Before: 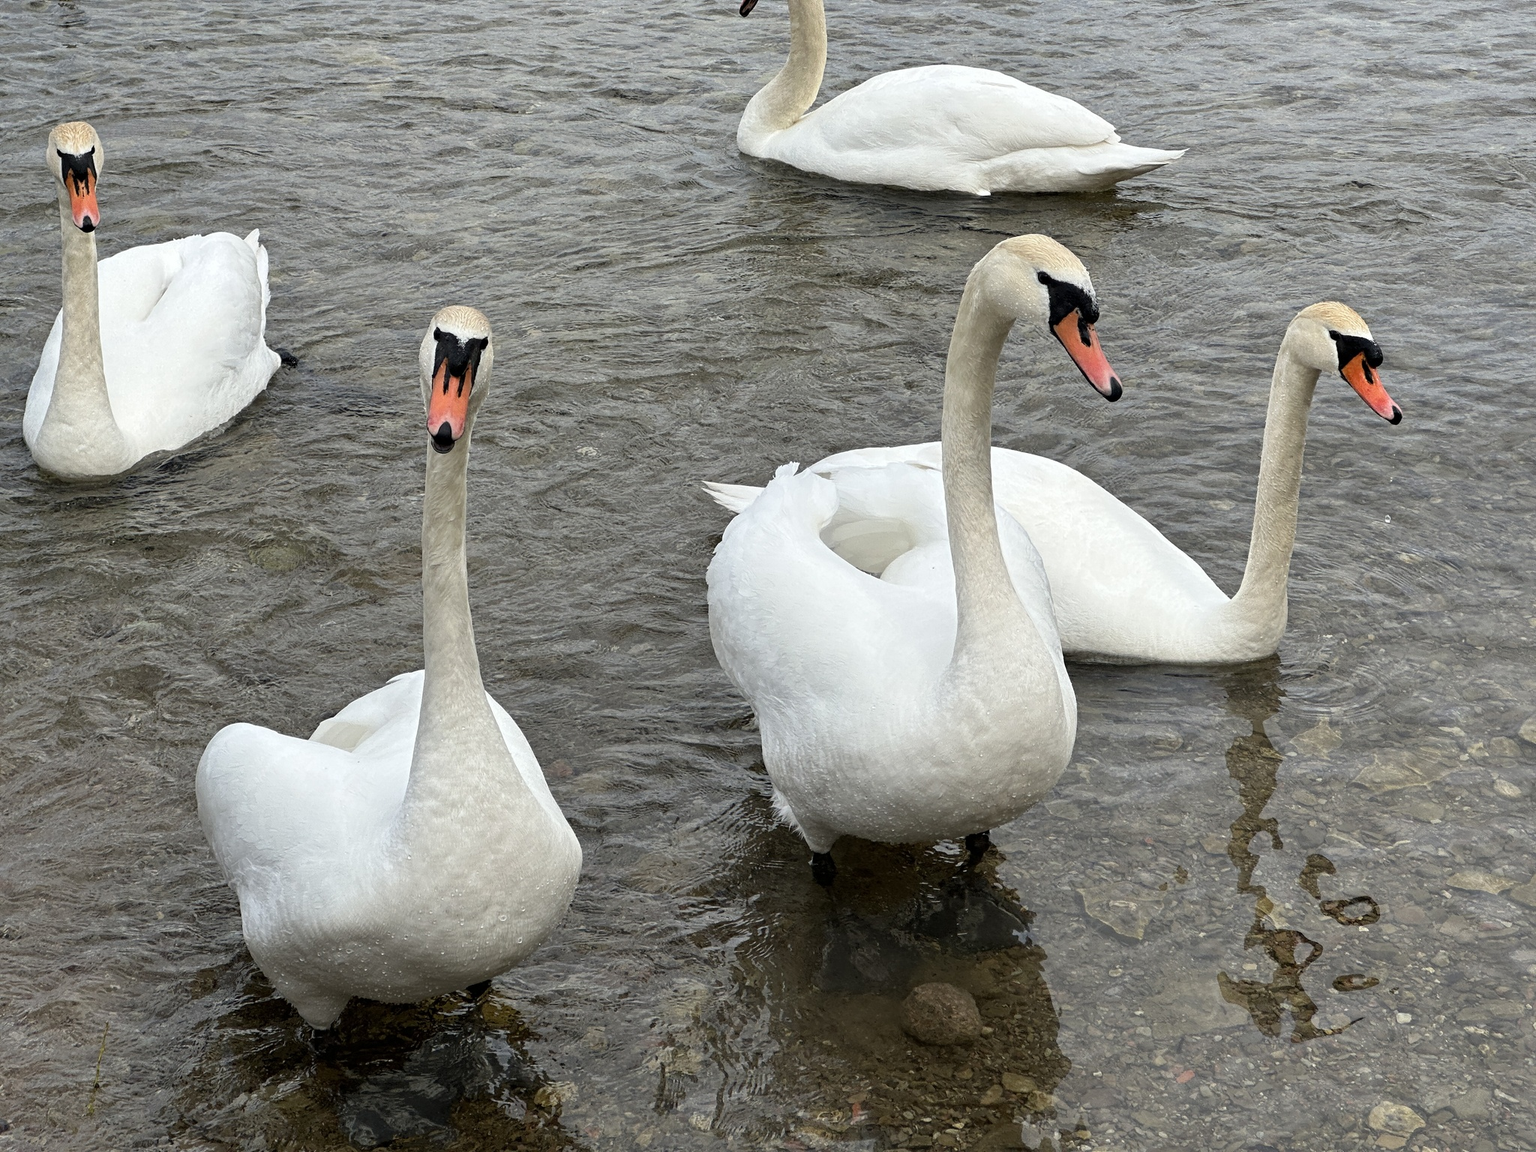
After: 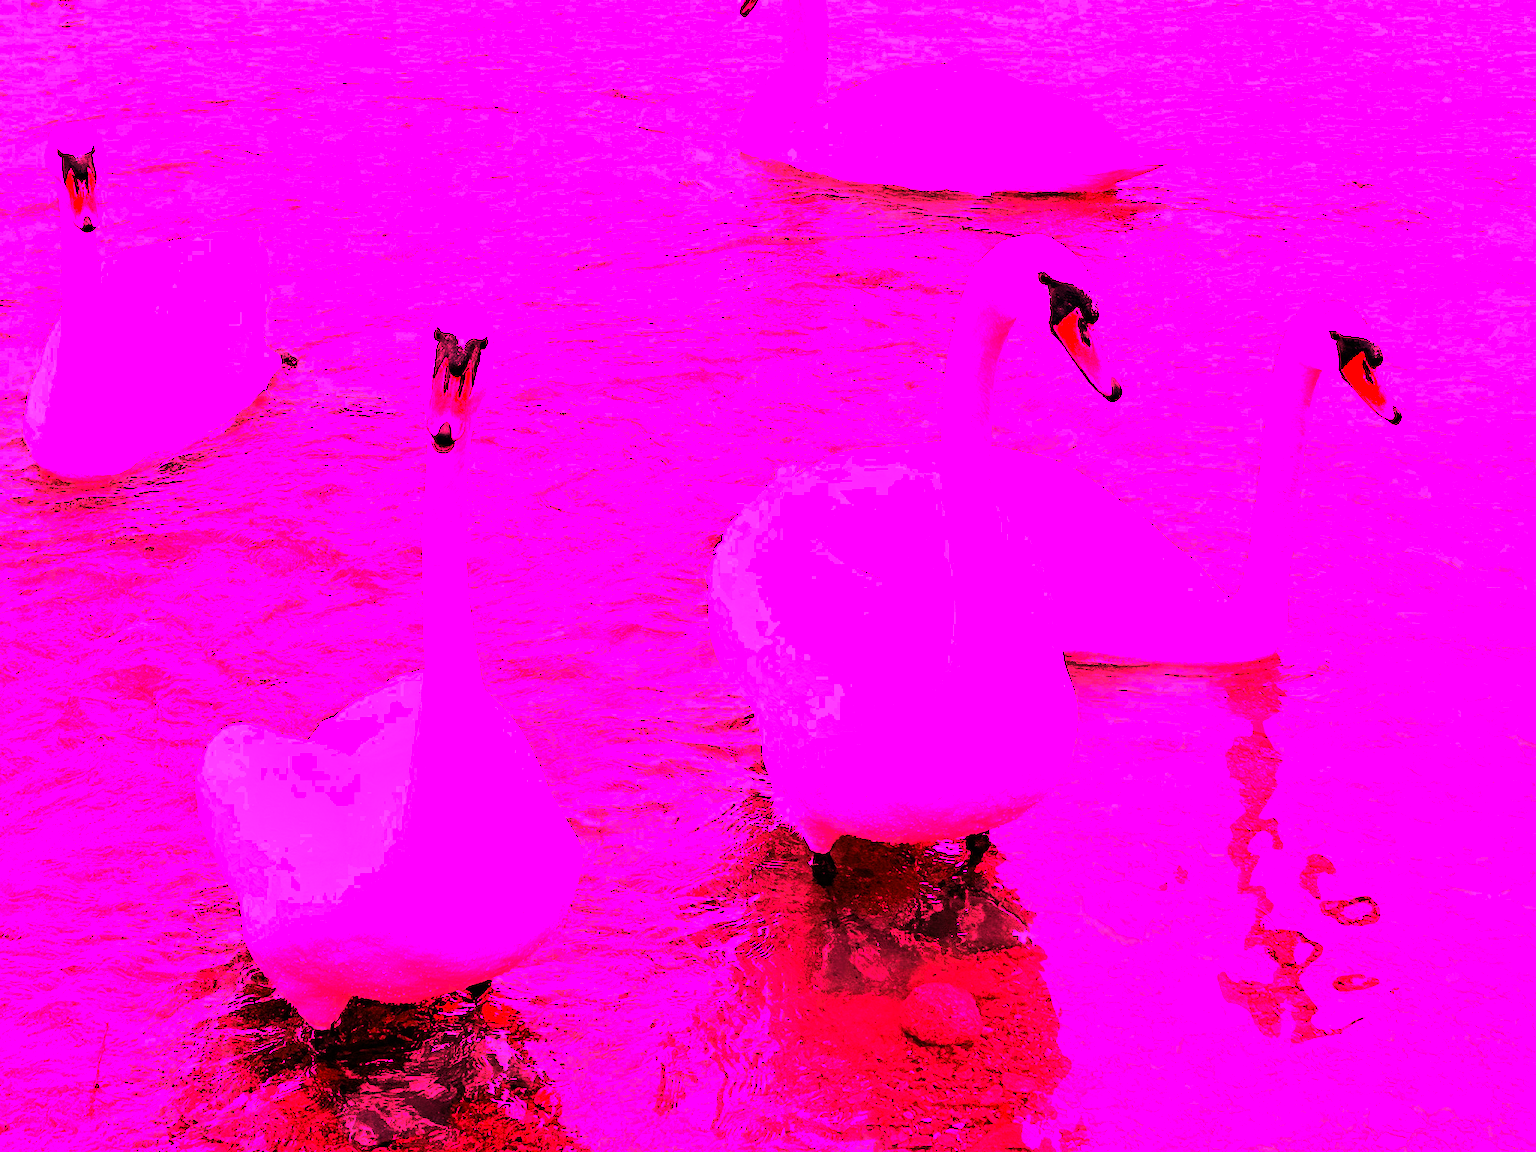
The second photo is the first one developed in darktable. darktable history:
white balance: red 4.26, blue 1.802
tone equalizer: -8 EV -1.08 EV, -7 EV -1.01 EV, -6 EV -0.867 EV, -5 EV -0.578 EV, -3 EV 0.578 EV, -2 EV 0.867 EV, -1 EV 1.01 EV, +0 EV 1.08 EV, edges refinement/feathering 500, mask exposure compensation -1.57 EV, preserve details no
